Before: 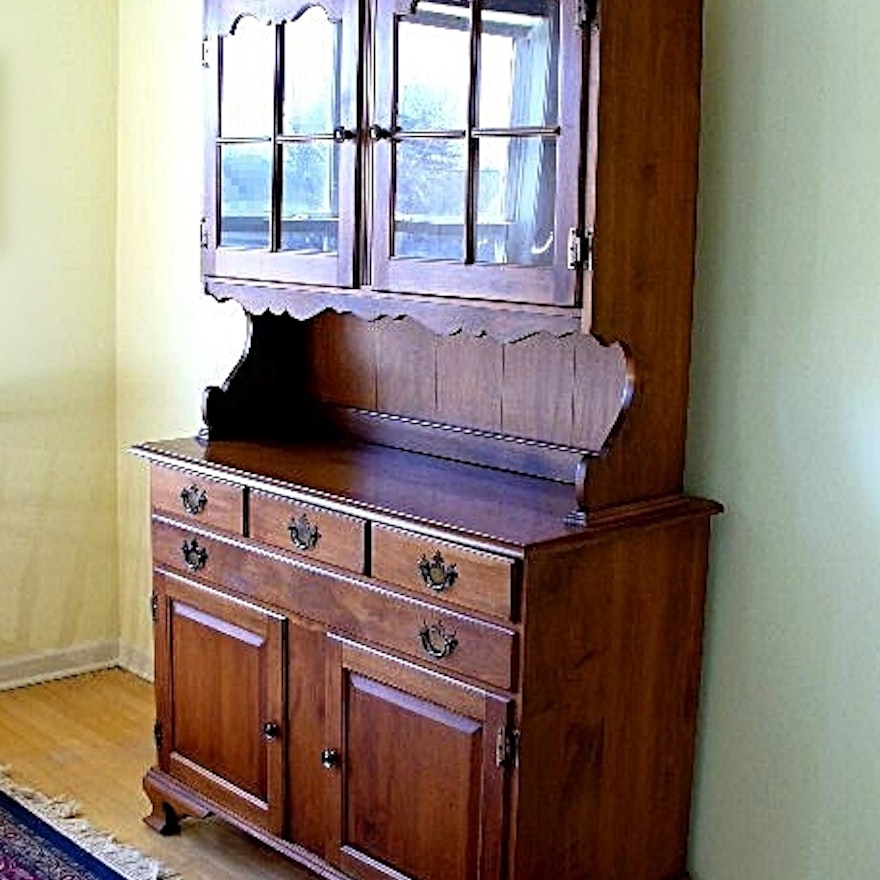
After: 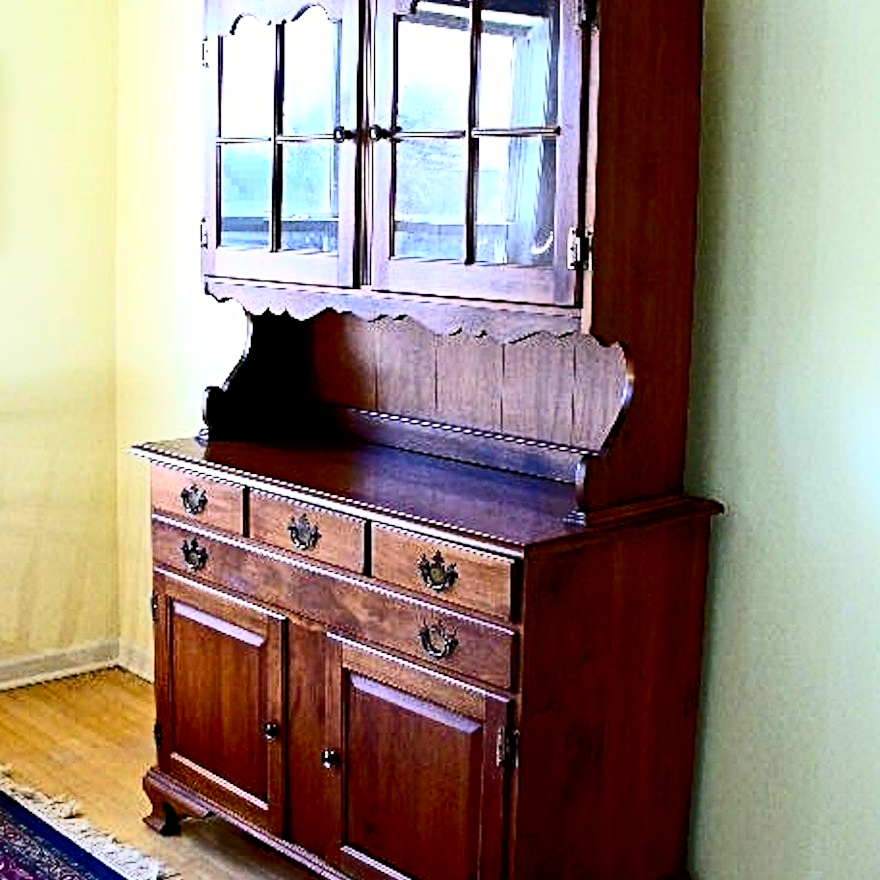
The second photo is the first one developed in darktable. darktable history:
tone equalizer: -8 EV -1.83 EV, -7 EV -1.13 EV, -6 EV -1.59 EV
contrast brightness saturation: contrast 0.414, brightness 0.04, saturation 0.255
shadows and highlights: shadows 25.79, highlights -25.75
